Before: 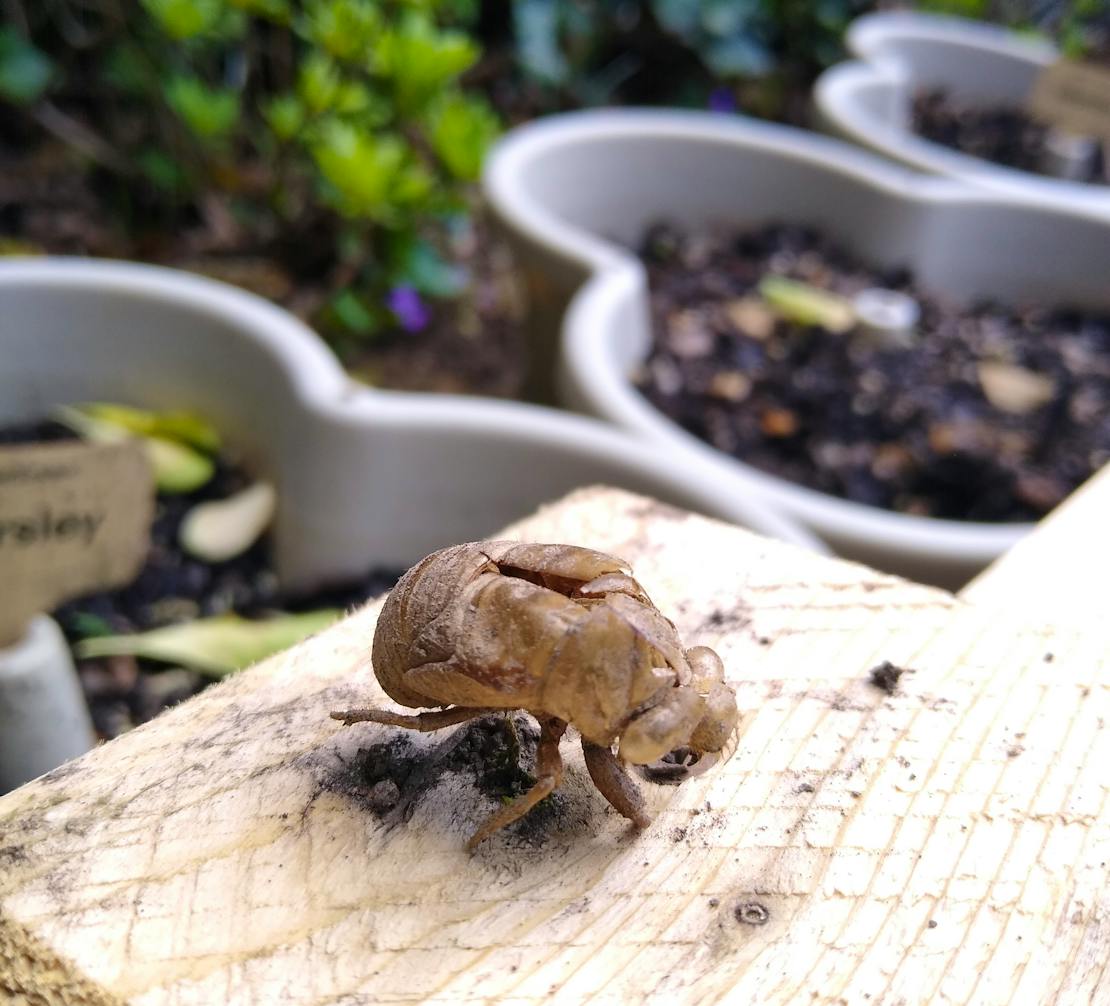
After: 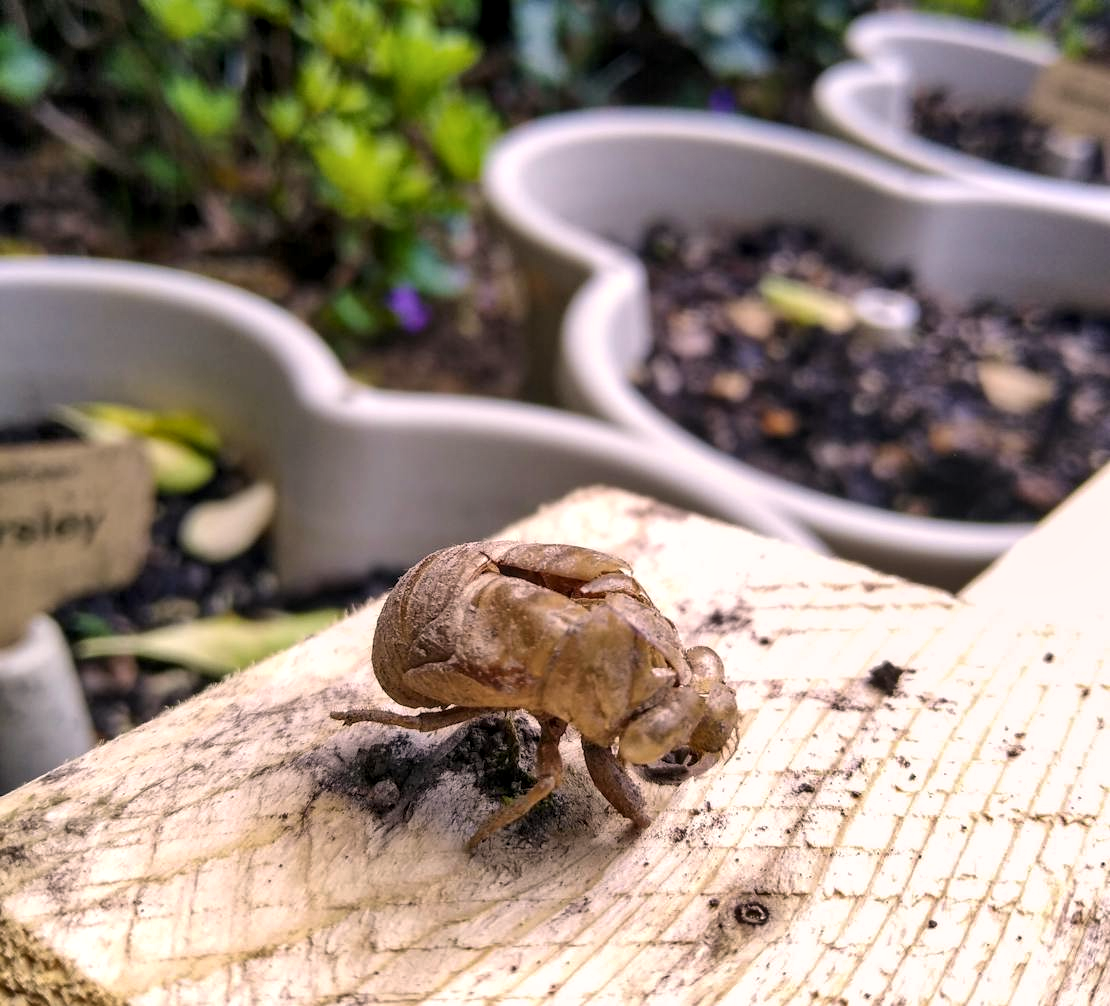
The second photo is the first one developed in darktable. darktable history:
local contrast: detail 130%
shadows and highlights: low approximation 0.01, soften with gaussian
color correction: highlights a* 7.09, highlights b* 4.28
